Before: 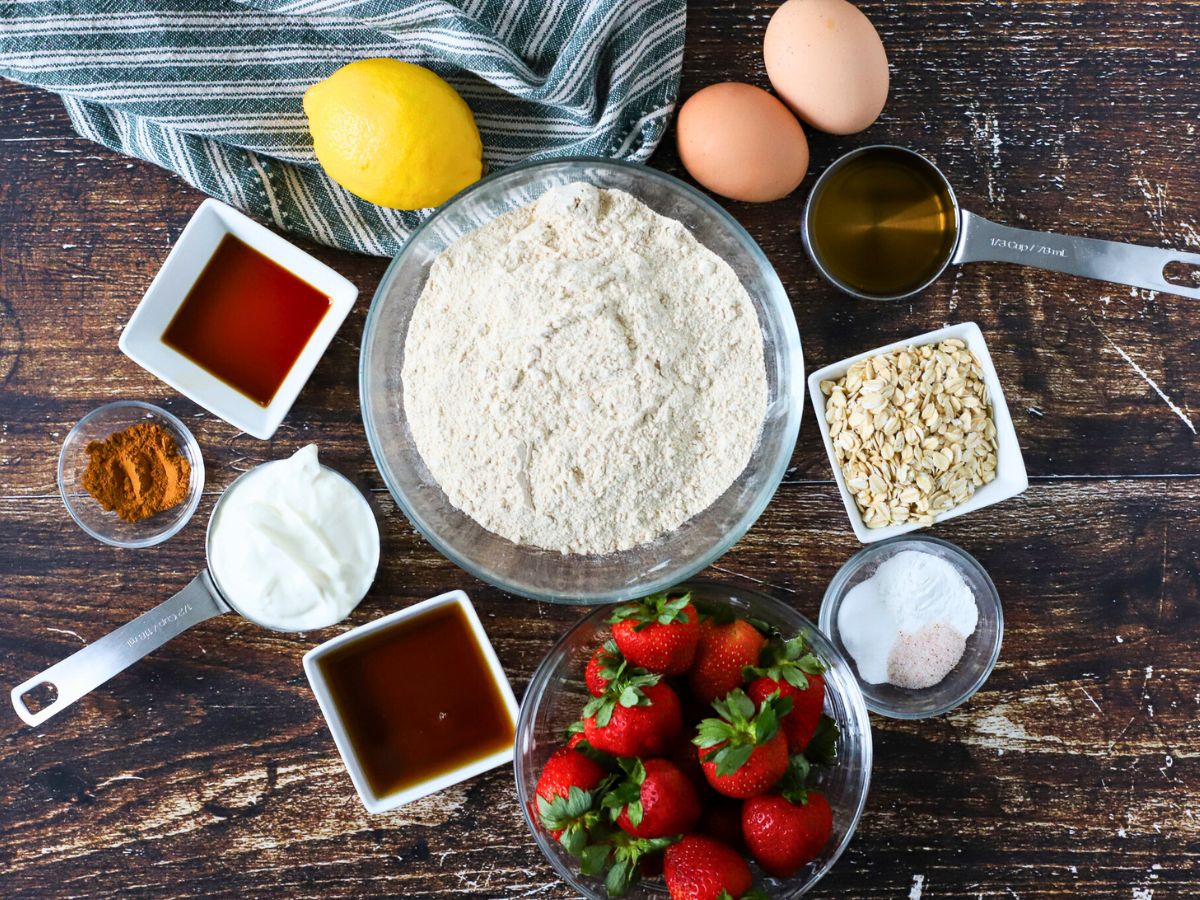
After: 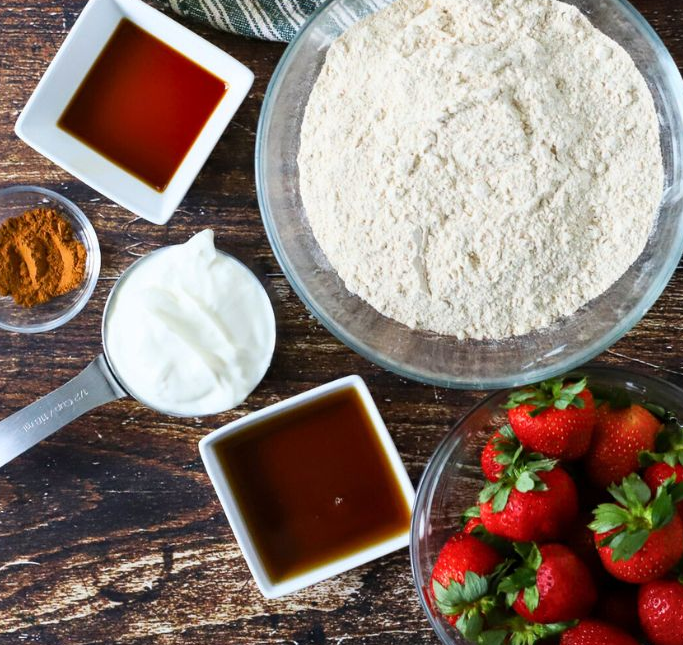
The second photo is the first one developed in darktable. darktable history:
crop: left 8.724%, top 23.927%, right 34.292%, bottom 4.307%
